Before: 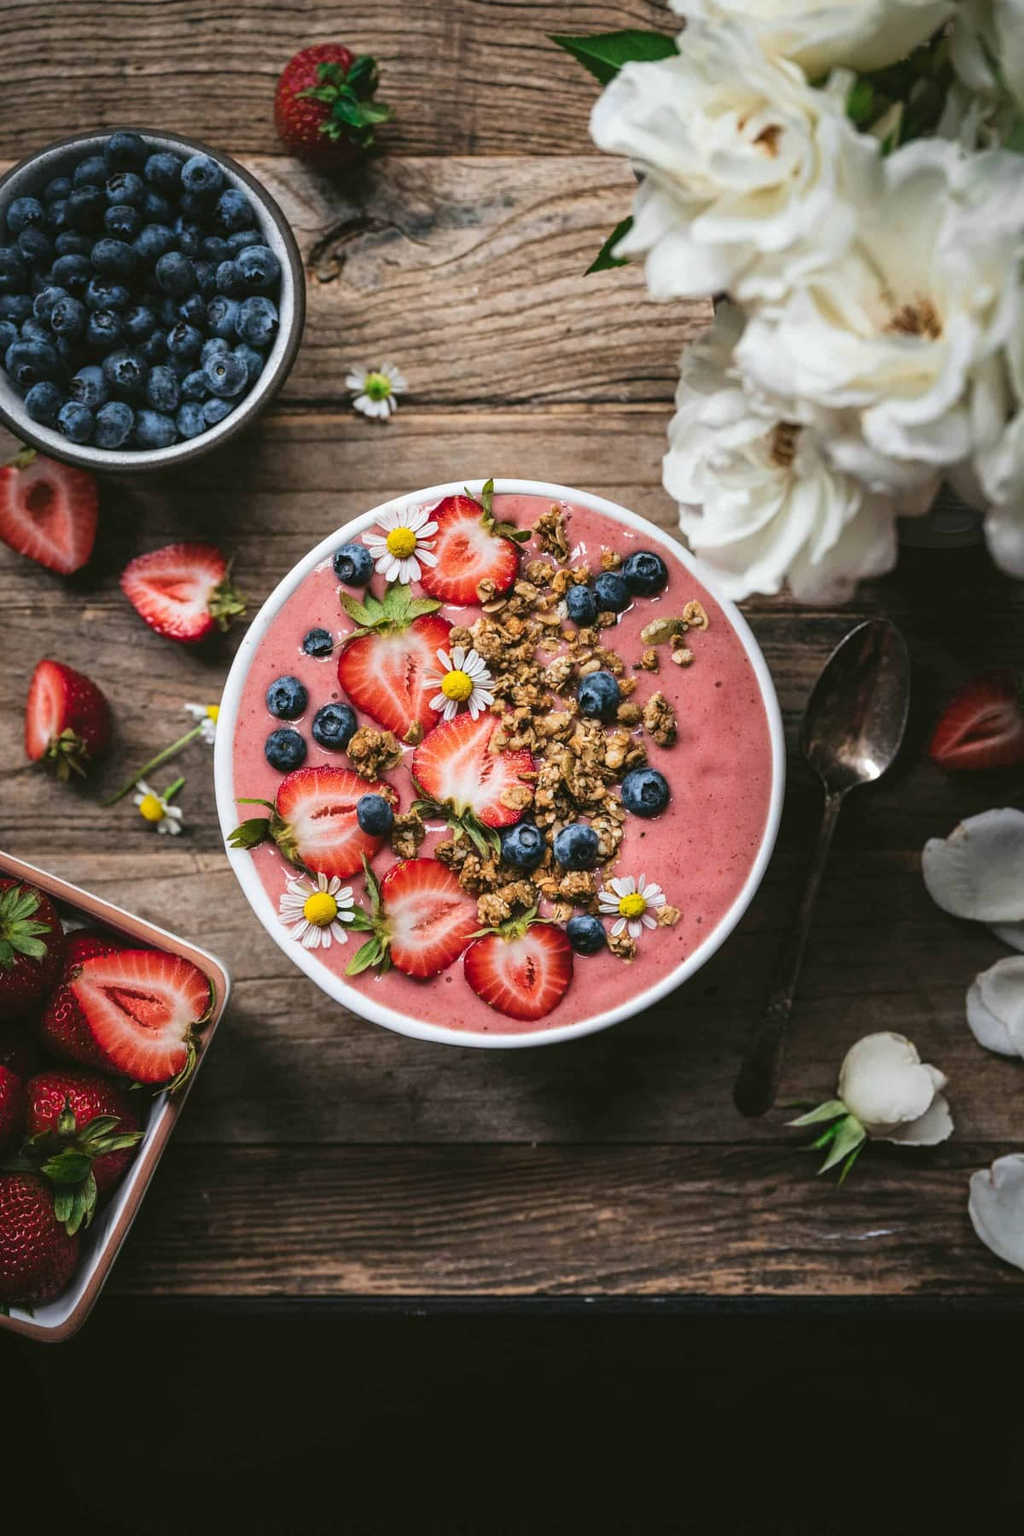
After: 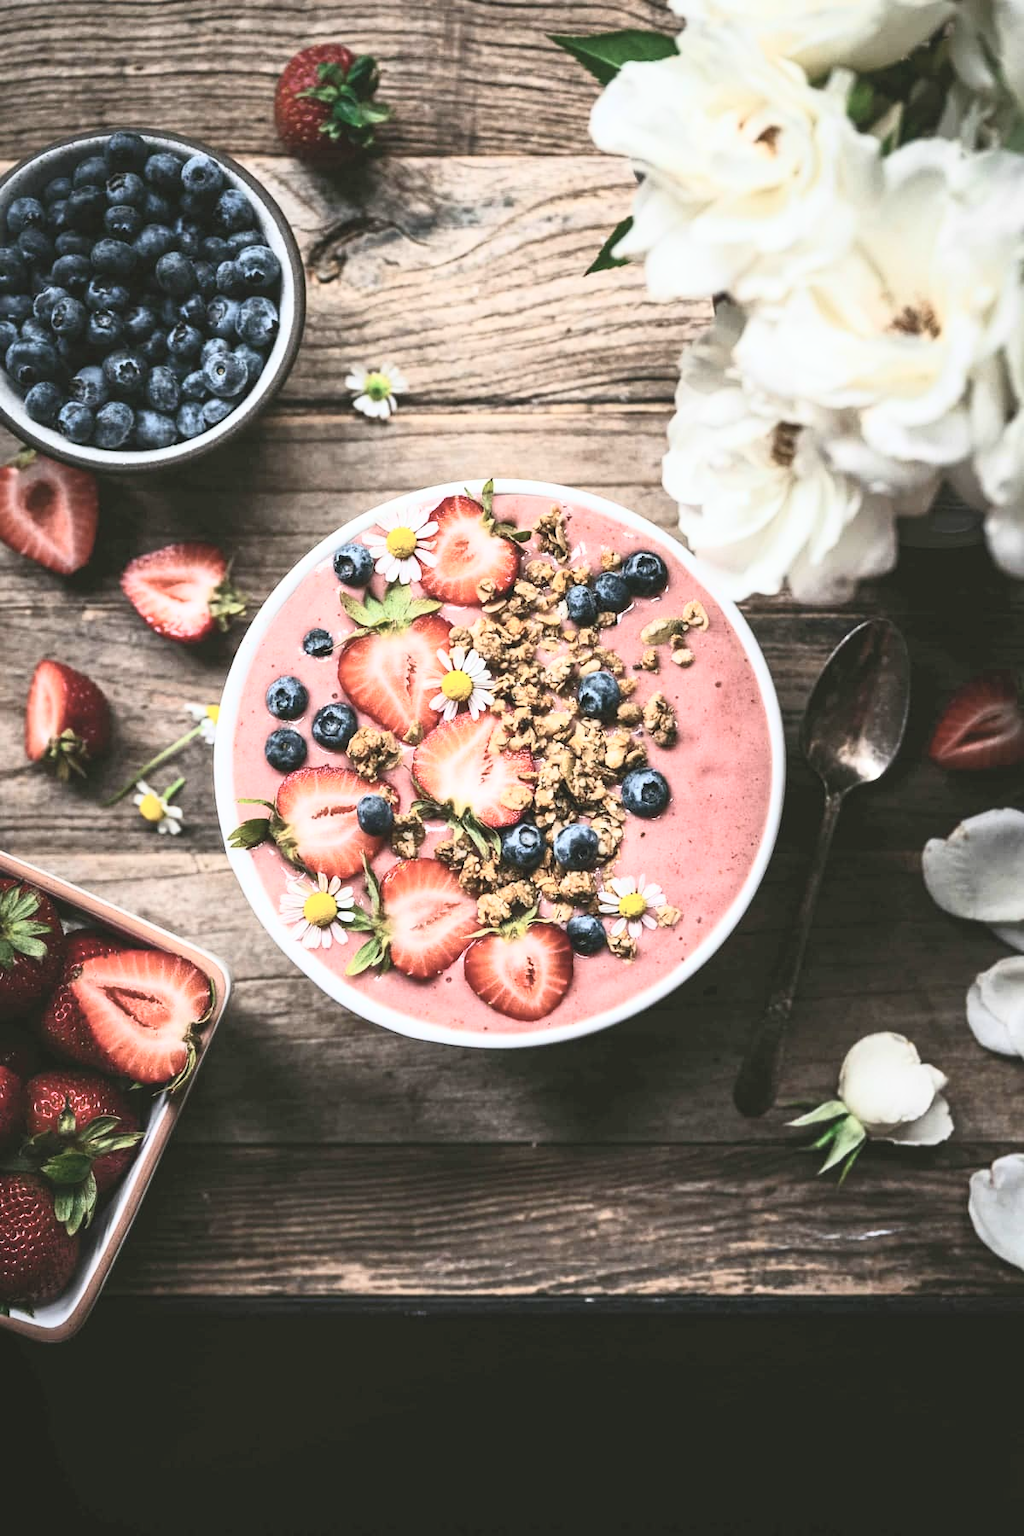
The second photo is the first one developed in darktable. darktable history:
color balance: output saturation 98.5%
contrast brightness saturation: contrast 0.43, brightness 0.56, saturation -0.19
